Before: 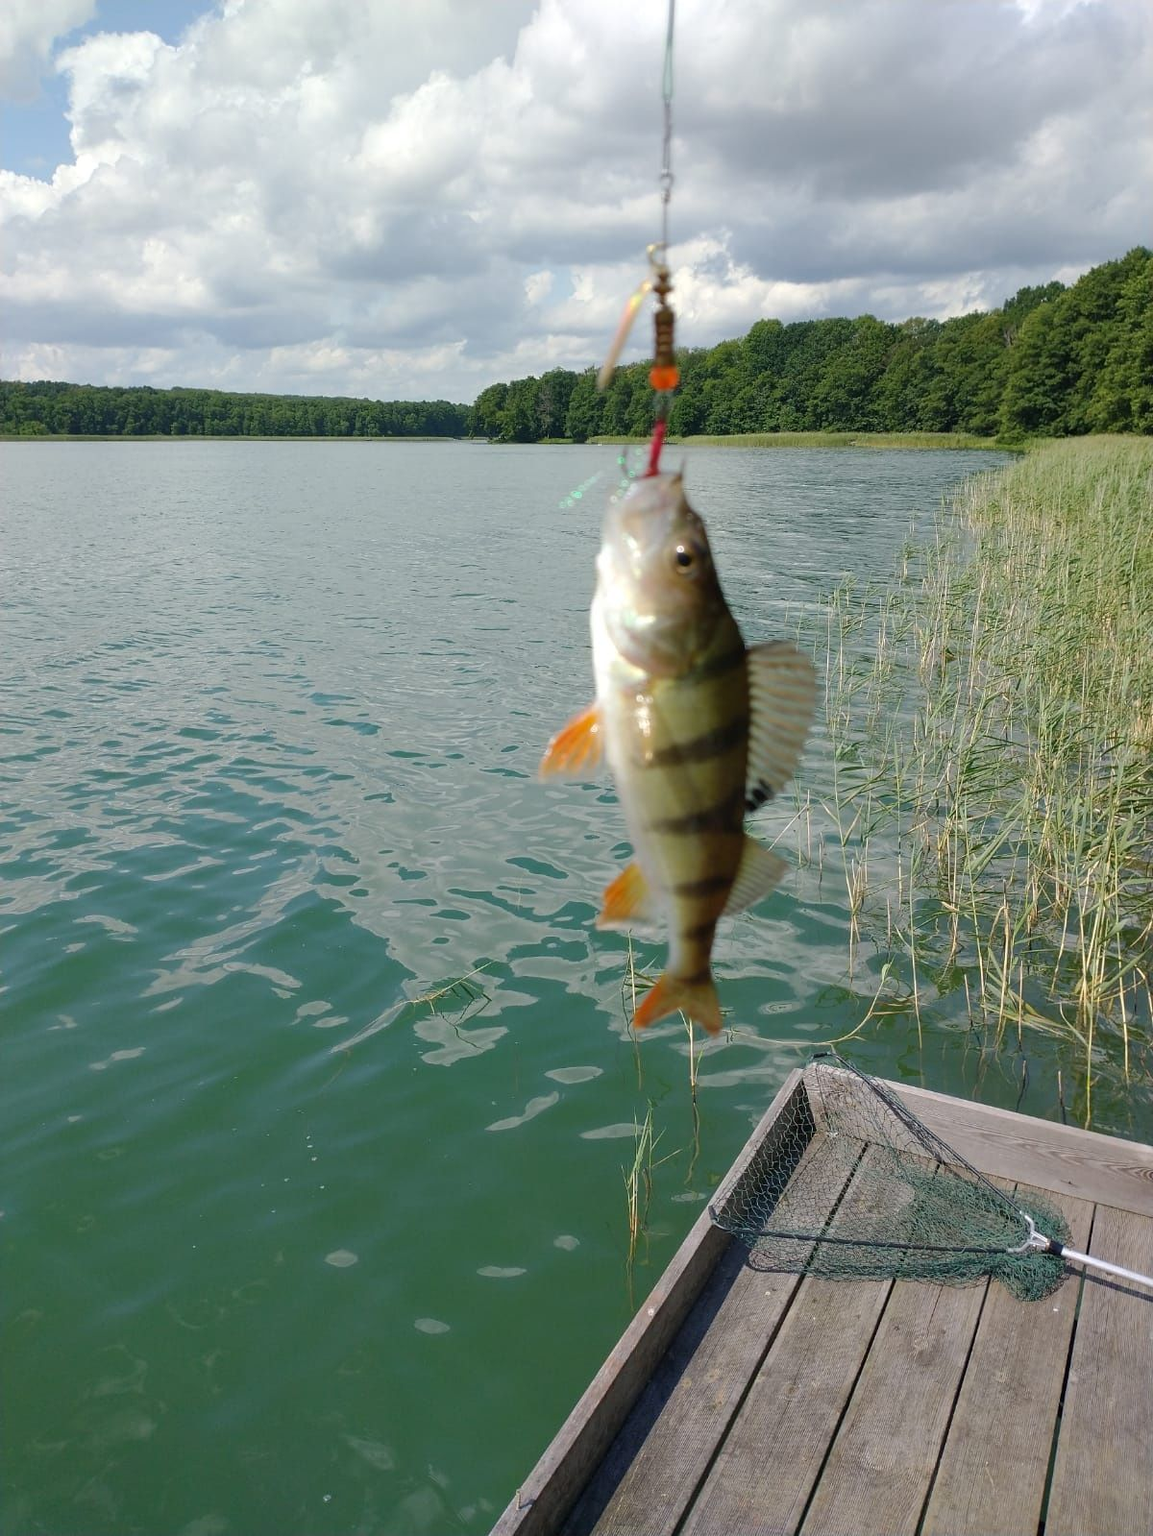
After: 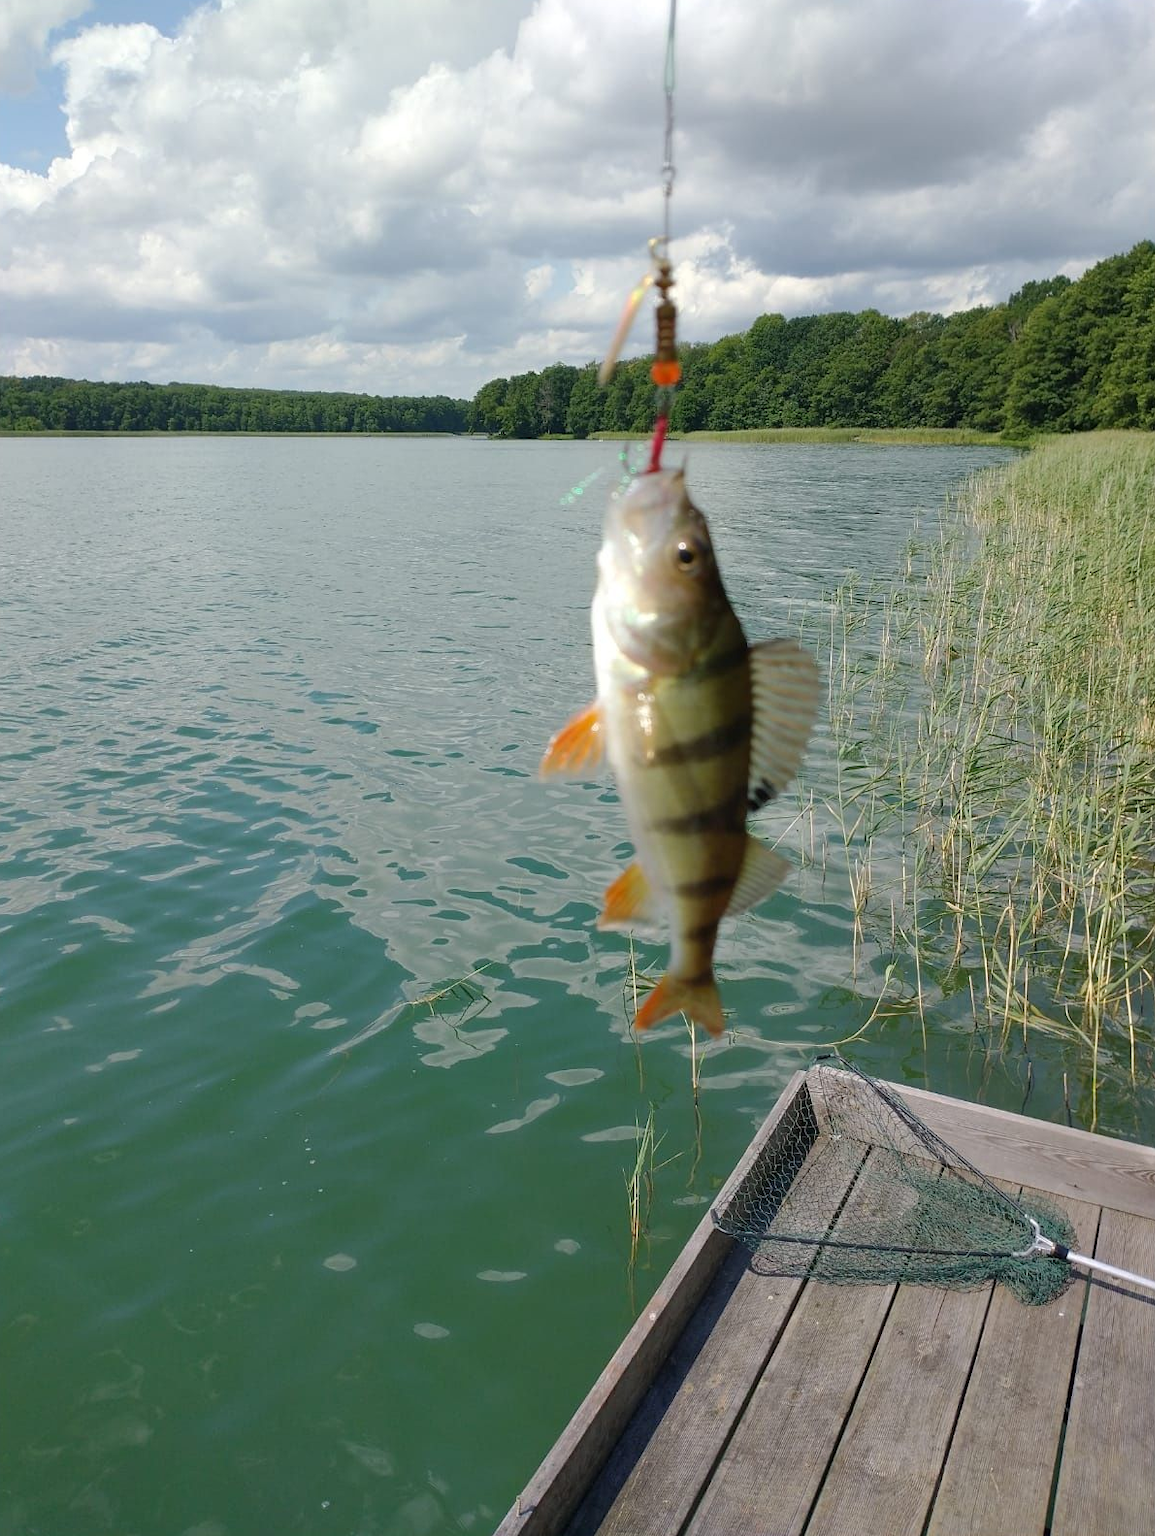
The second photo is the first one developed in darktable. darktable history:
crop: left 0.438%, top 0.6%, right 0.235%, bottom 0.369%
